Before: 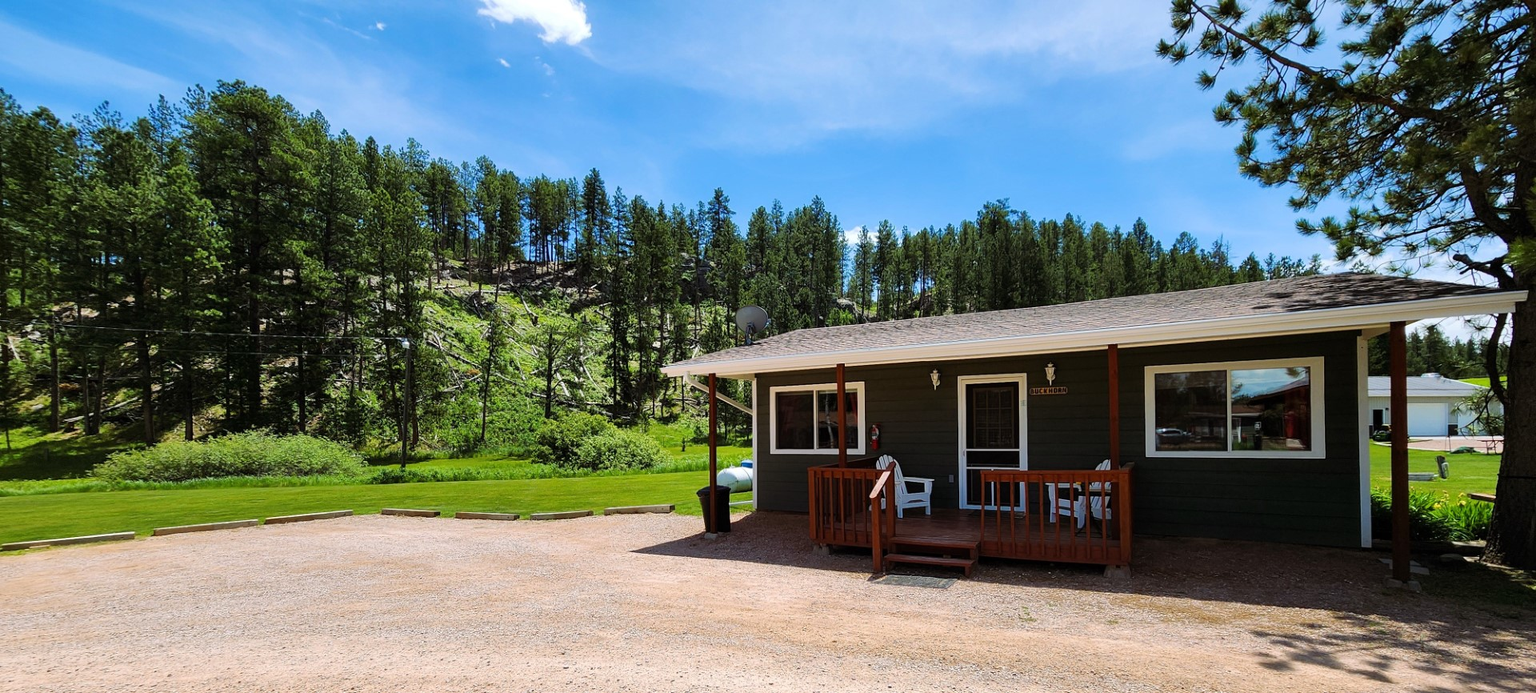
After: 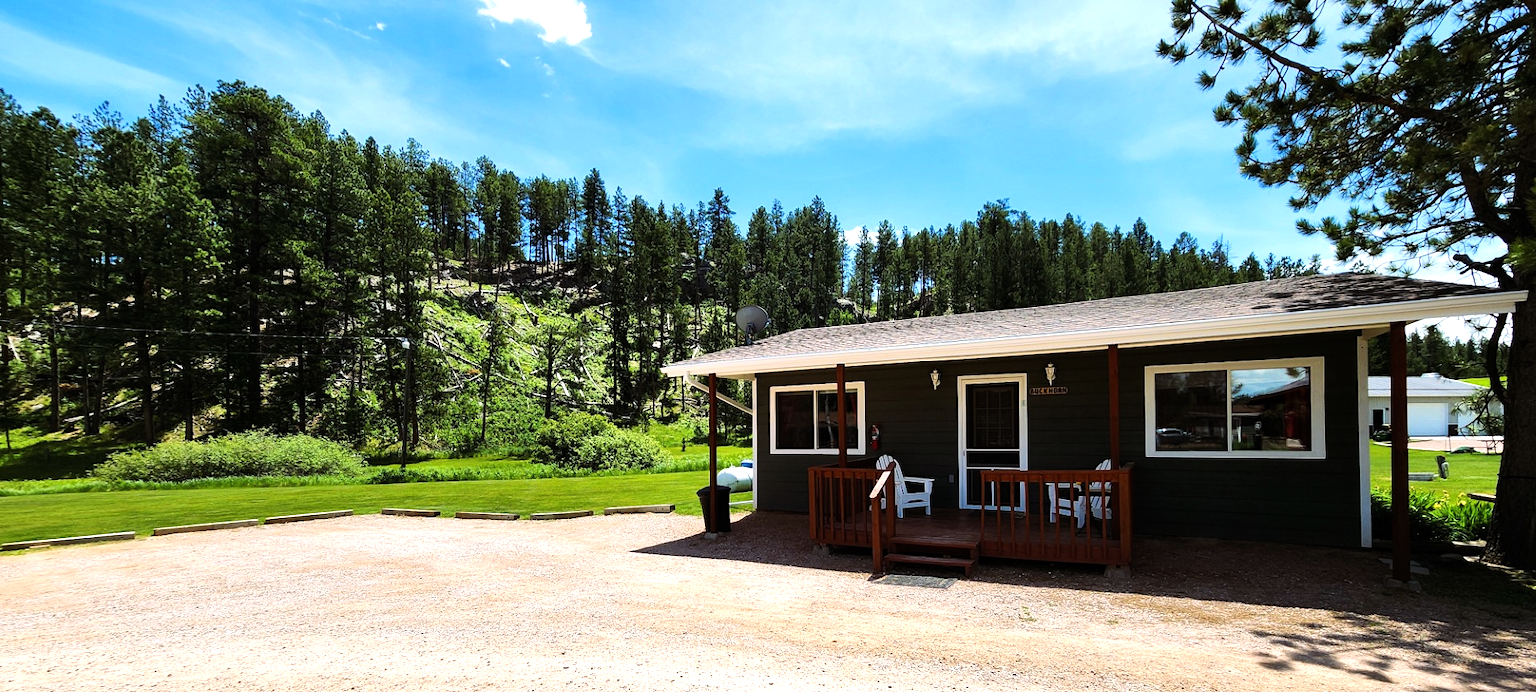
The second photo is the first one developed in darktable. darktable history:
tone equalizer: -8 EV -0.761 EV, -7 EV -0.685 EV, -6 EV -0.615 EV, -5 EV -0.393 EV, -3 EV 0.396 EV, -2 EV 0.6 EV, -1 EV 0.681 EV, +0 EV 0.755 EV, edges refinement/feathering 500, mask exposure compensation -1.57 EV, preserve details no
